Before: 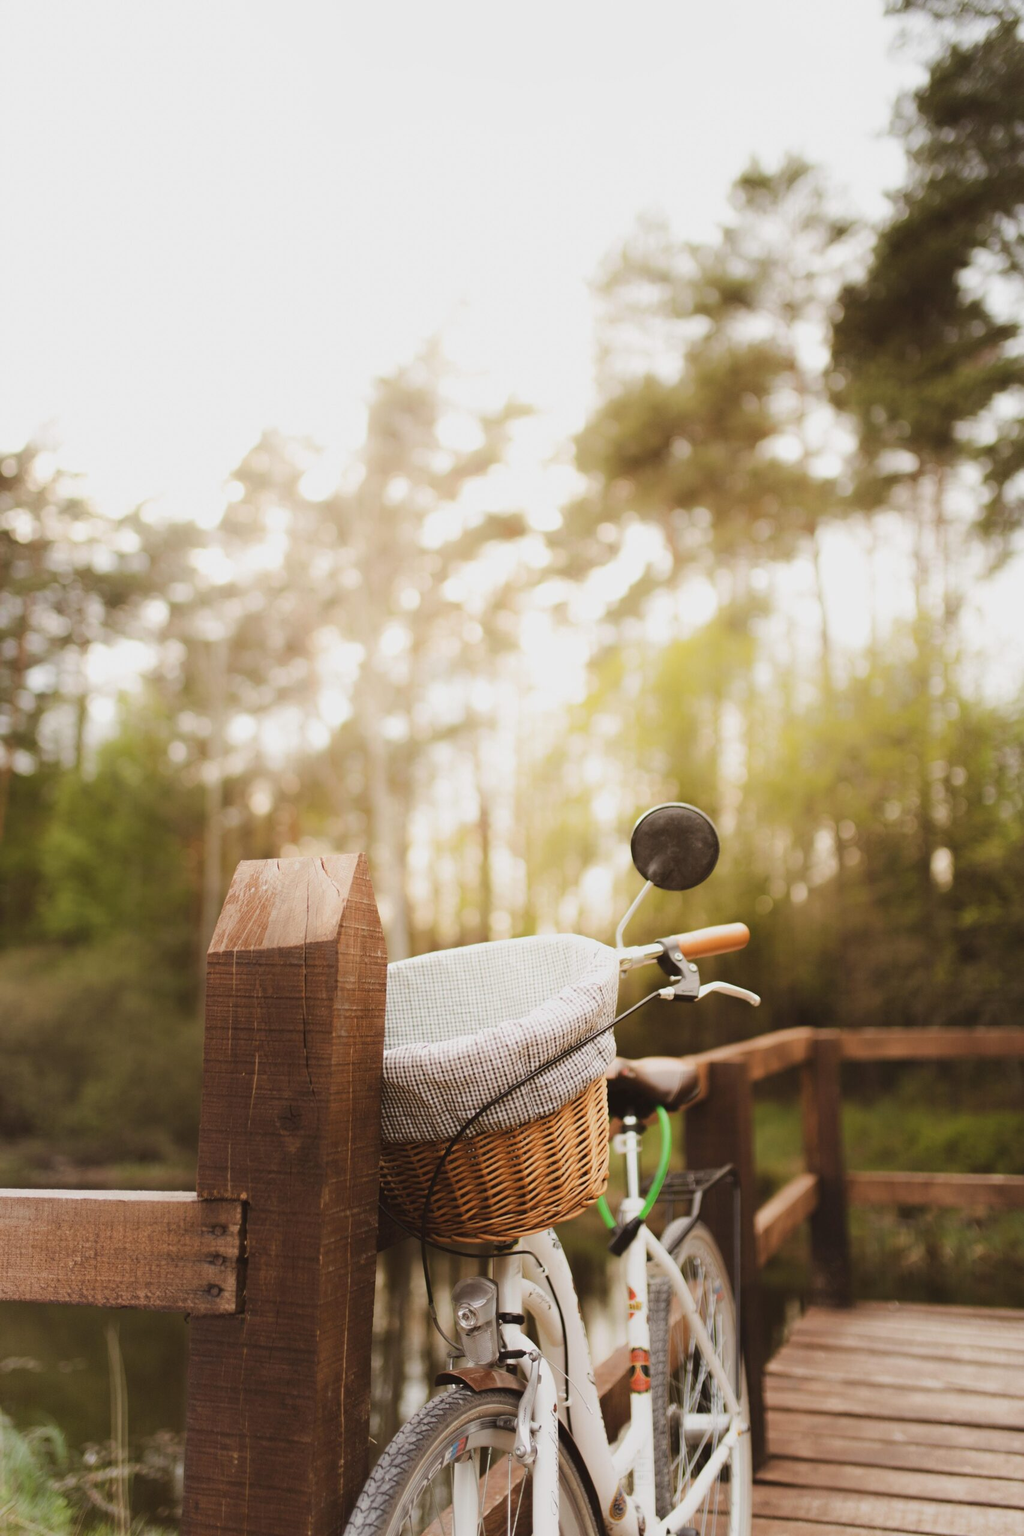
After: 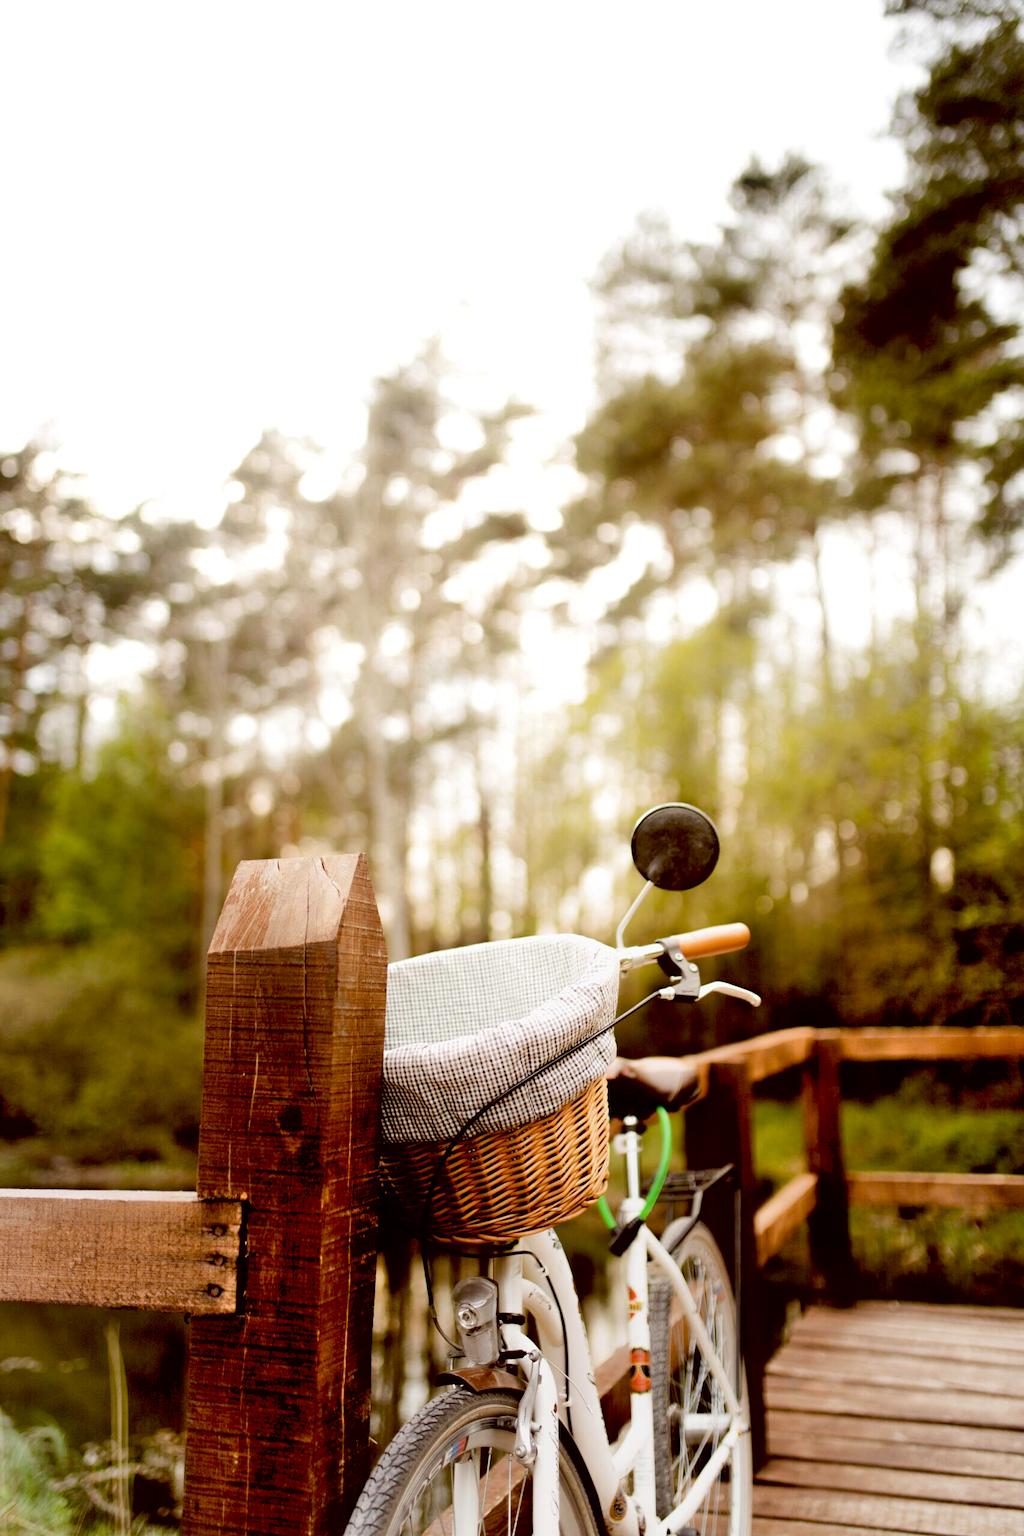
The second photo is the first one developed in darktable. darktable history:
shadows and highlights: highlights color adjustment 0%, low approximation 0.01, soften with gaussian
exposure: black level correction 0.031, exposure 0.304 EV, compensate highlight preservation false
